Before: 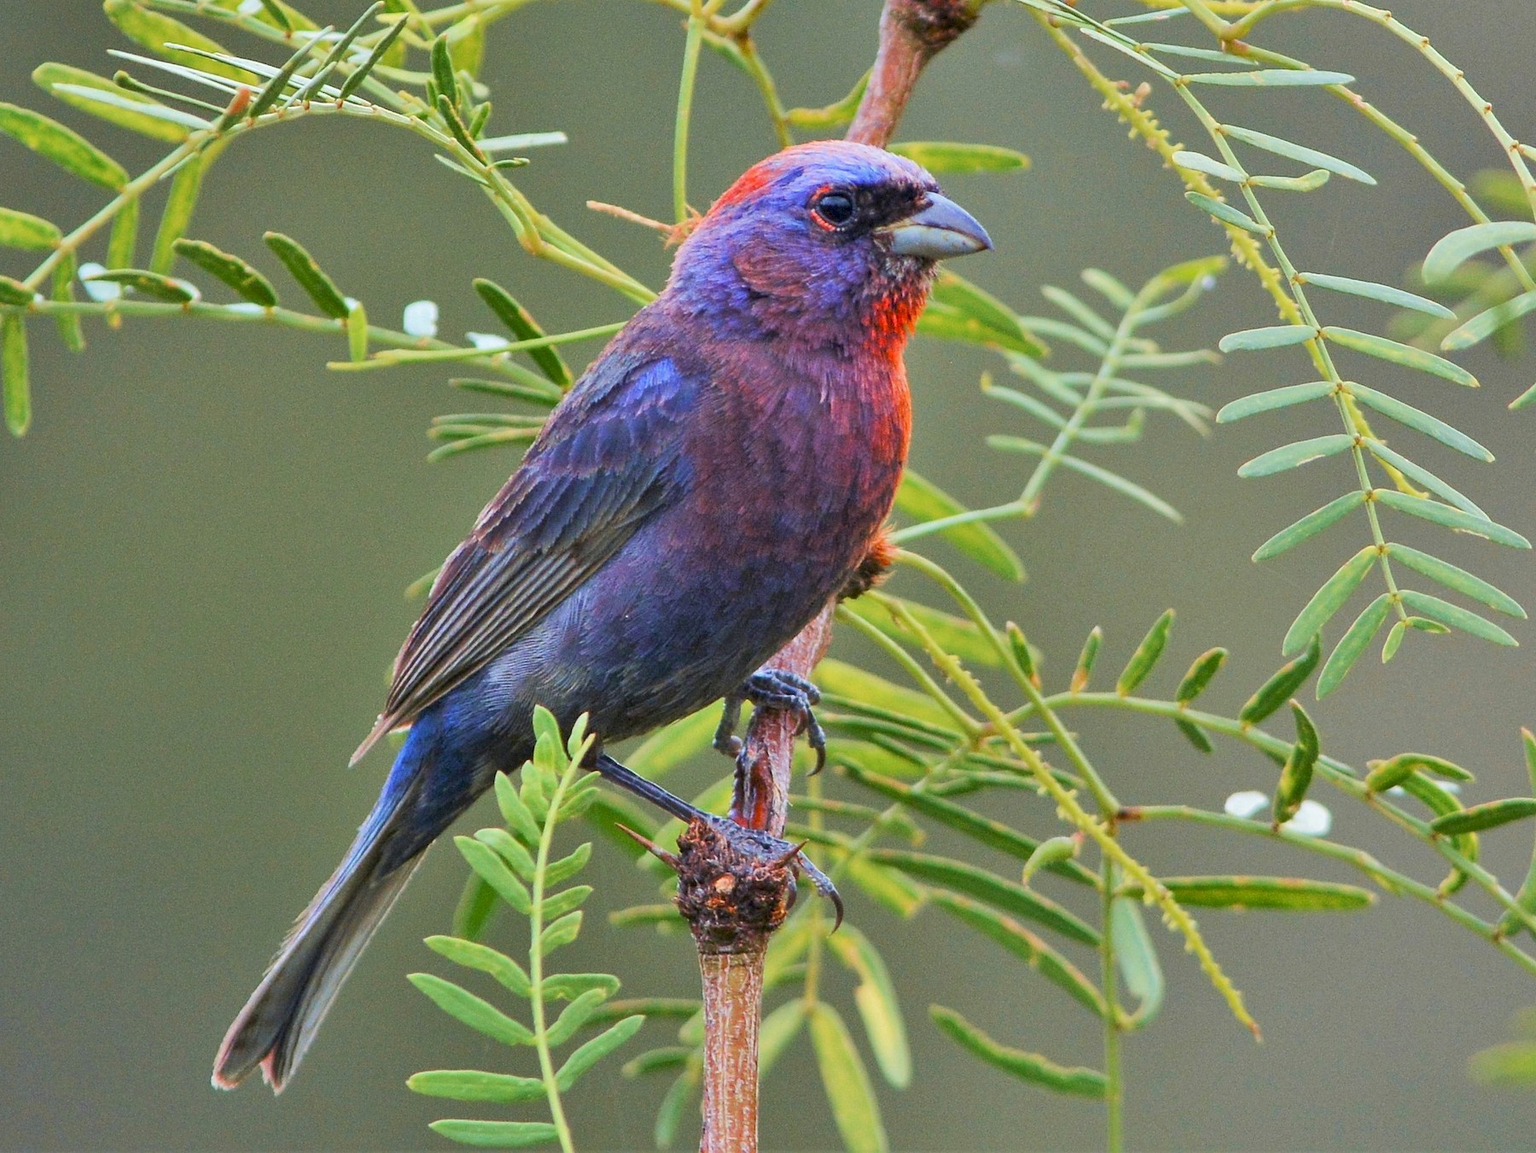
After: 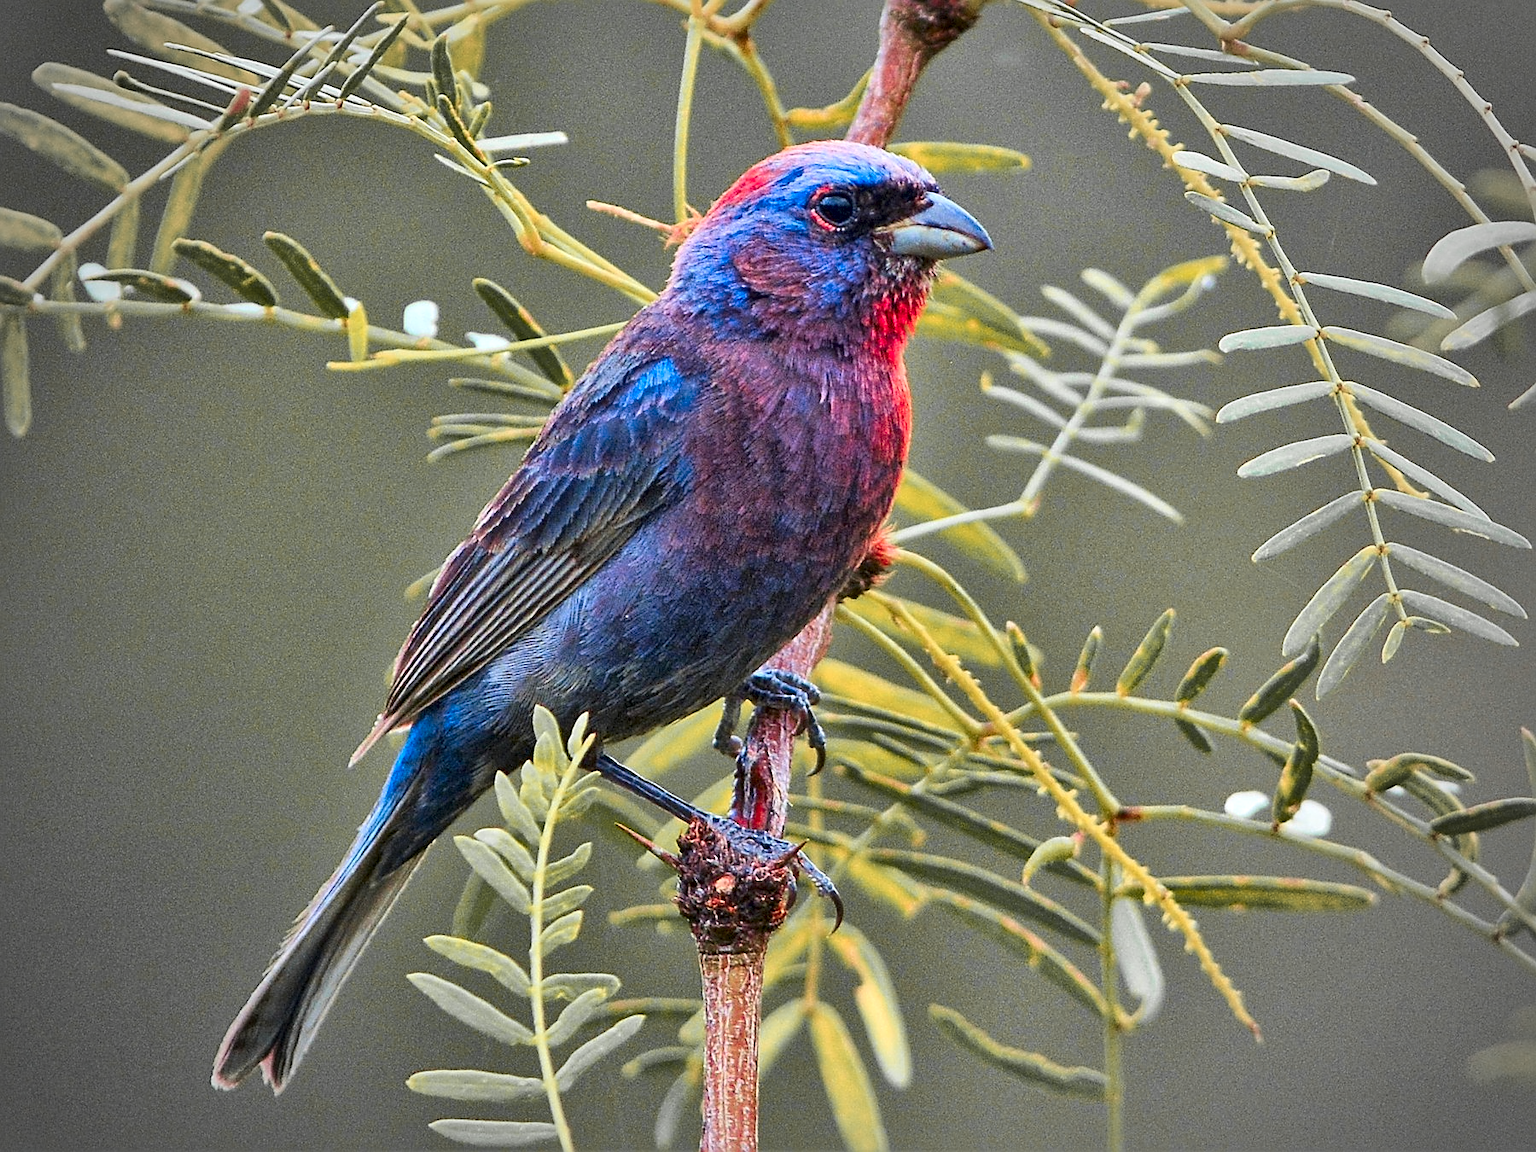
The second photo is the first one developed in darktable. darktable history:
vignetting: fall-off start 67.15%, brightness -0.442, saturation -0.691, width/height ratio 1.011, unbound false
sharpen: amount 0.6
color zones: curves: ch1 [(0.29, 0.492) (0.373, 0.185) (0.509, 0.481)]; ch2 [(0.25, 0.462) (0.749, 0.457)], mix 40.67%
local contrast: mode bilateral grid, contrast 20, coarseness 50, detail 171%, midtone range 0.2
